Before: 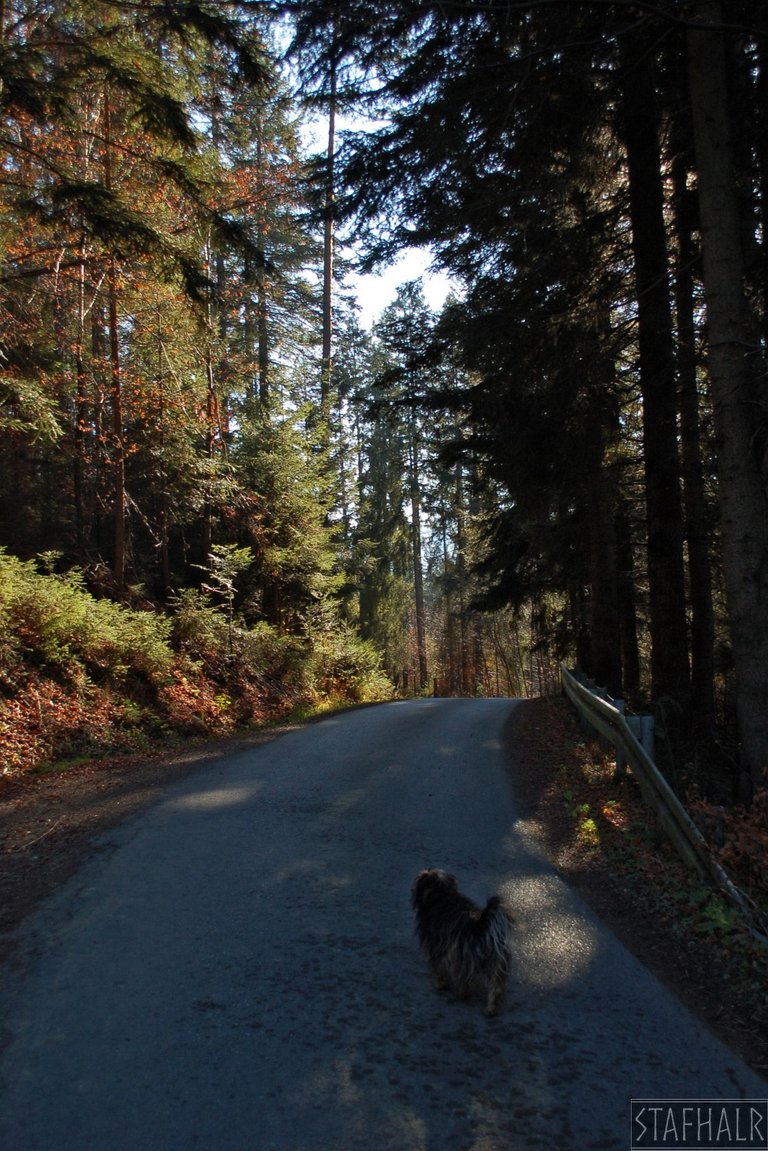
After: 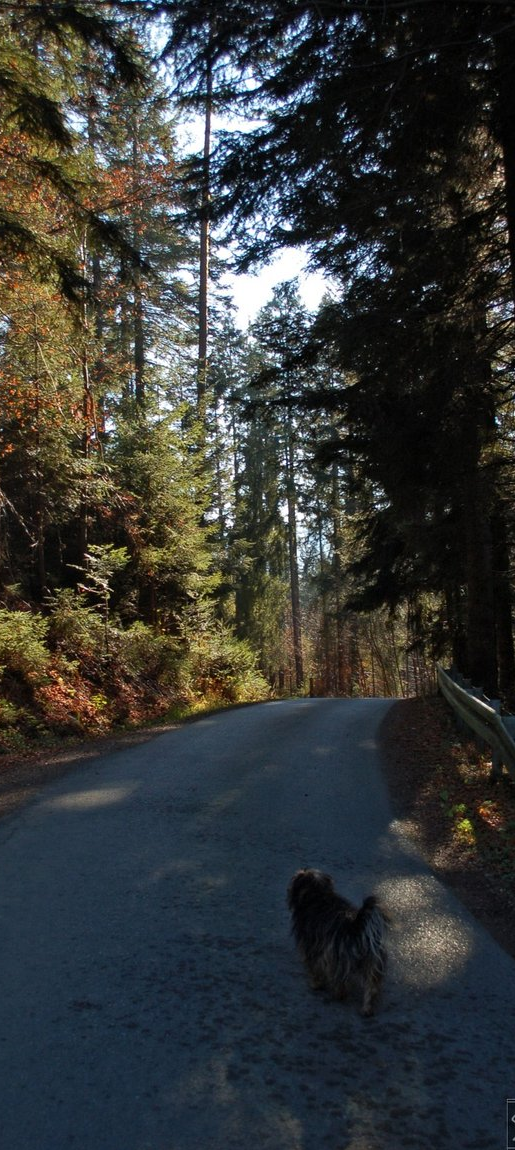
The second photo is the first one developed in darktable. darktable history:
crop and rotate: left 16.165%, right 16.665%
tone equalizer: on, module defaults
